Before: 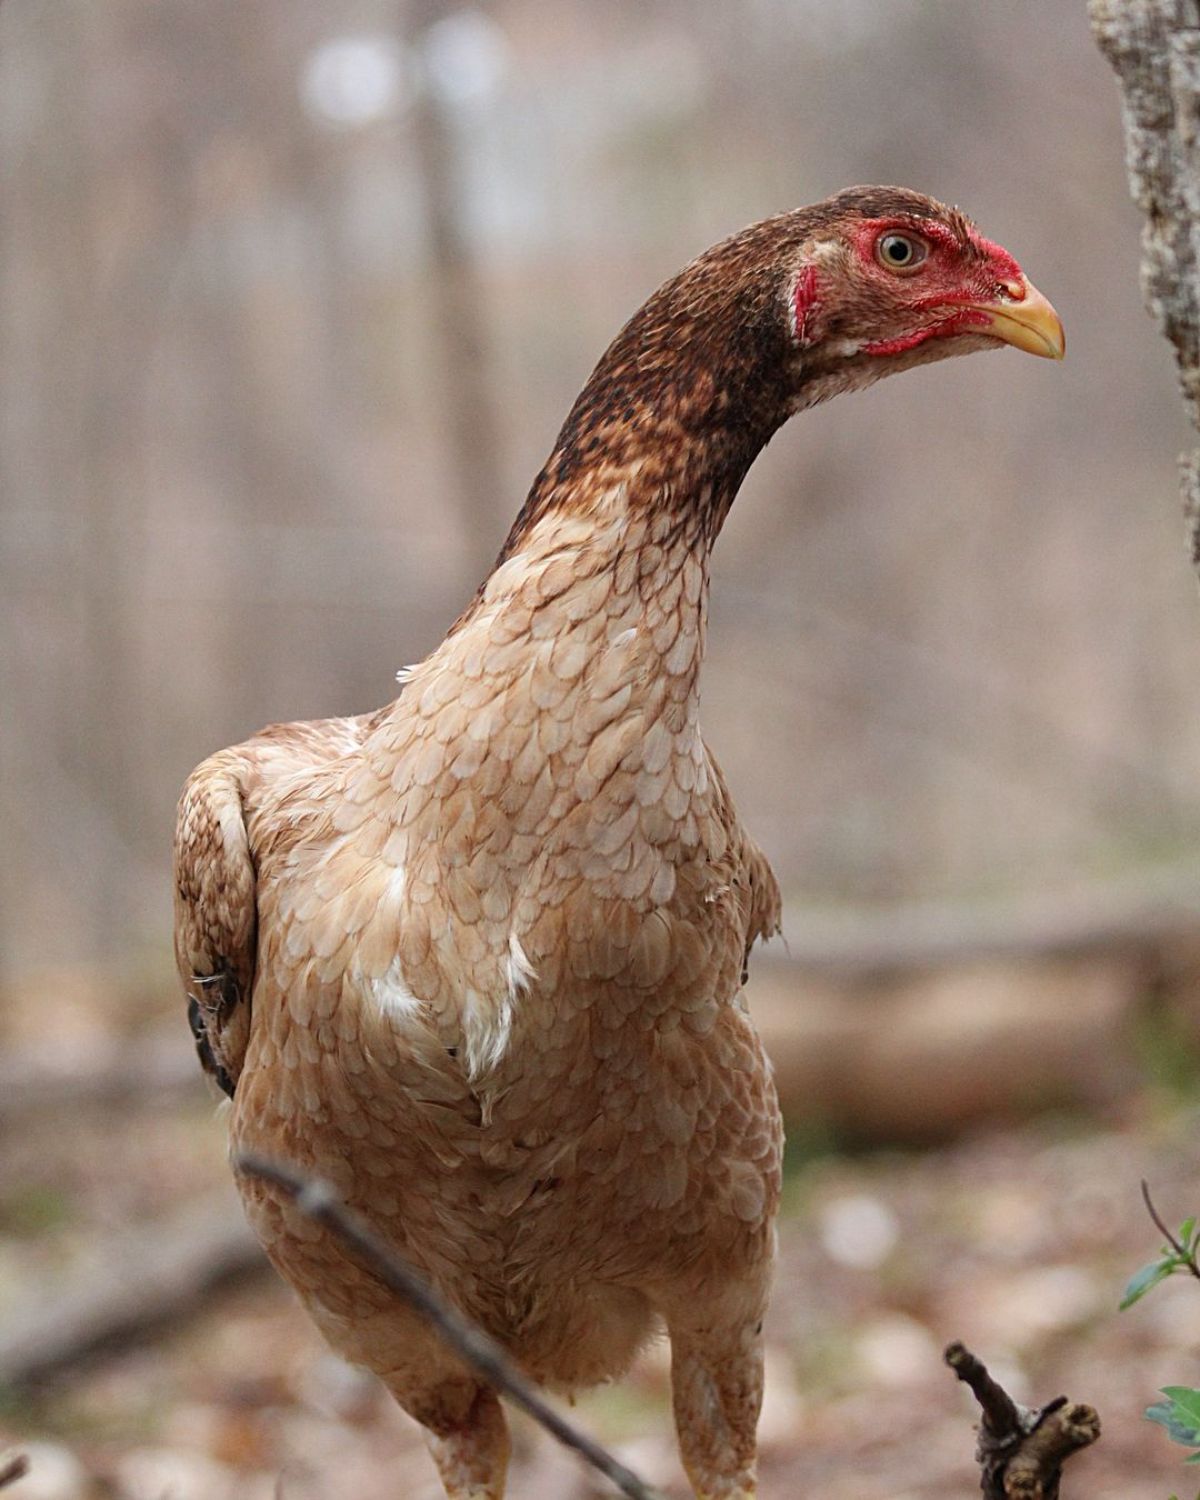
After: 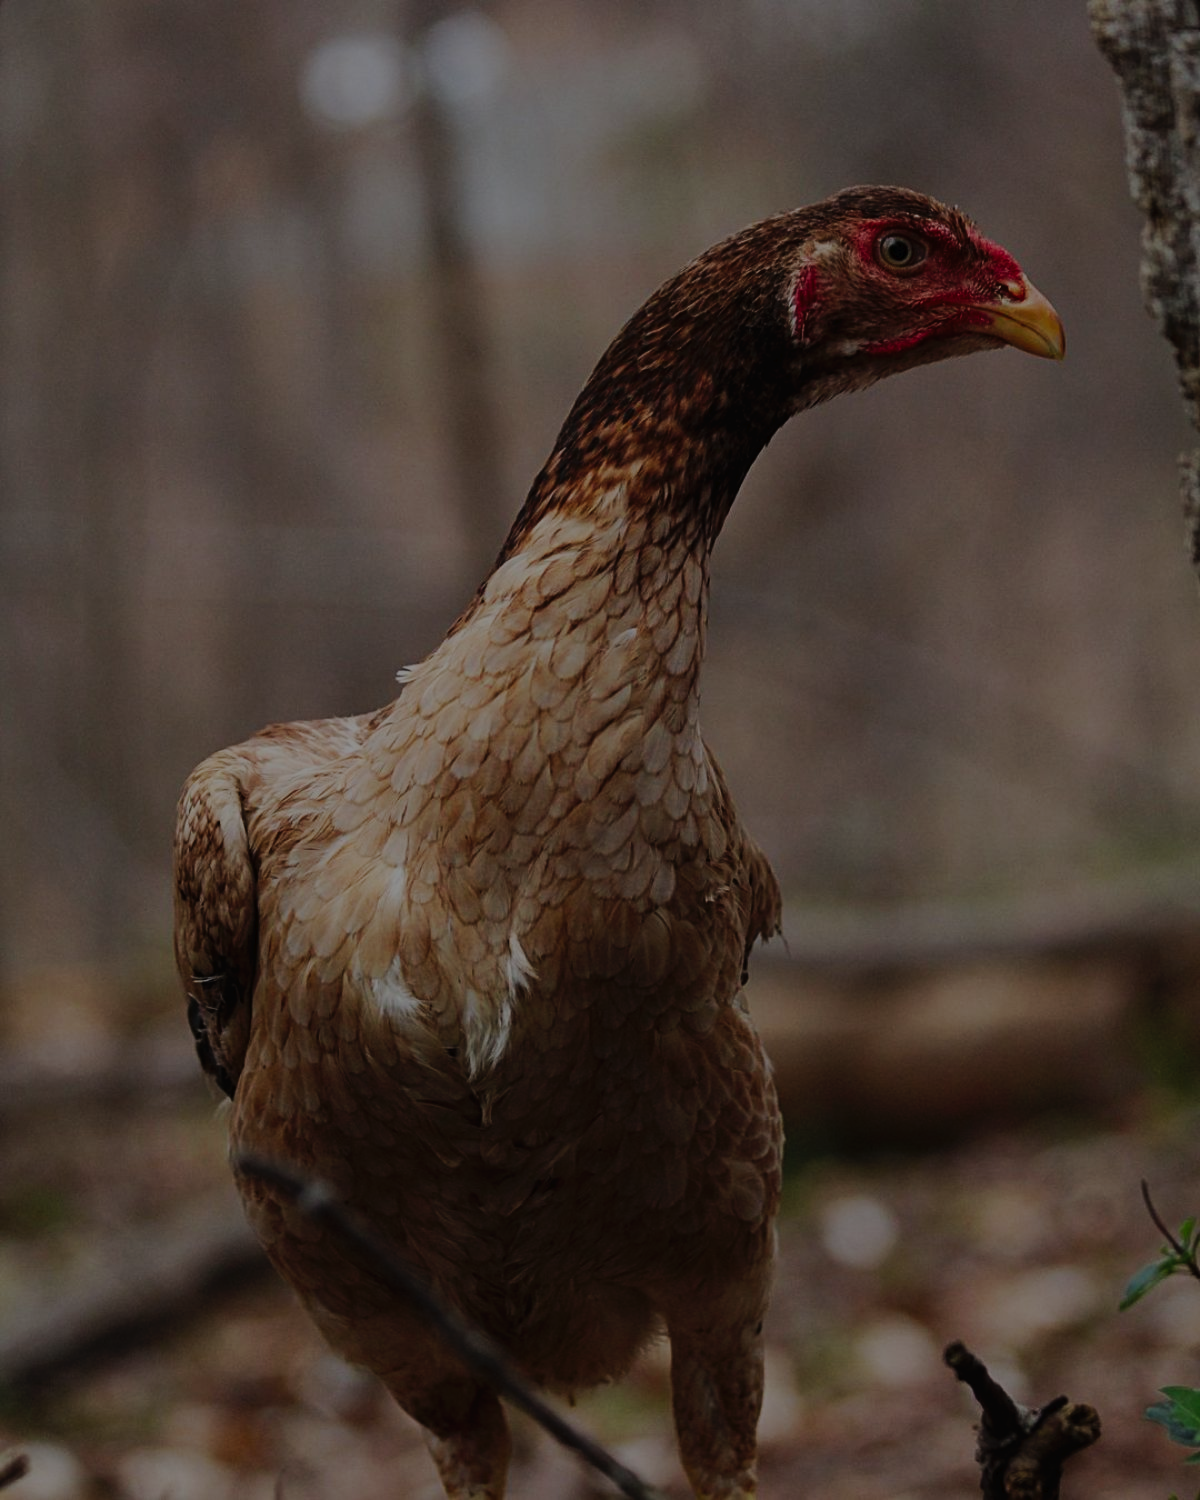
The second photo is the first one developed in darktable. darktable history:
exposure: exposure -2.446 EV, compensate highlight preservation false
tone curve: curves: ch0 [(0, 0) (0.003, 0.012) (0.011, 0.015) (0.025, 0.023) (0.044, 0.036) (0.069, 0.047) (0.1, 0.062) (0.136, 0.1) (0.177, 0.15) (0.224, 0.219) (0.277, 0.3) (0.335, 0.401) (0.399, 0.49) (0.468, 0.569) (0.543, 0.641) (0.623, 0.73) (0.709, 0.806) (0.801, 0.88) (0.898, 0.939) (1, 1)], preserve colors none
tone equalizer: -8 EV 0.06 EV, smoothing diameter 25%, edges refinement/feathering 10, preserve details guided filter
